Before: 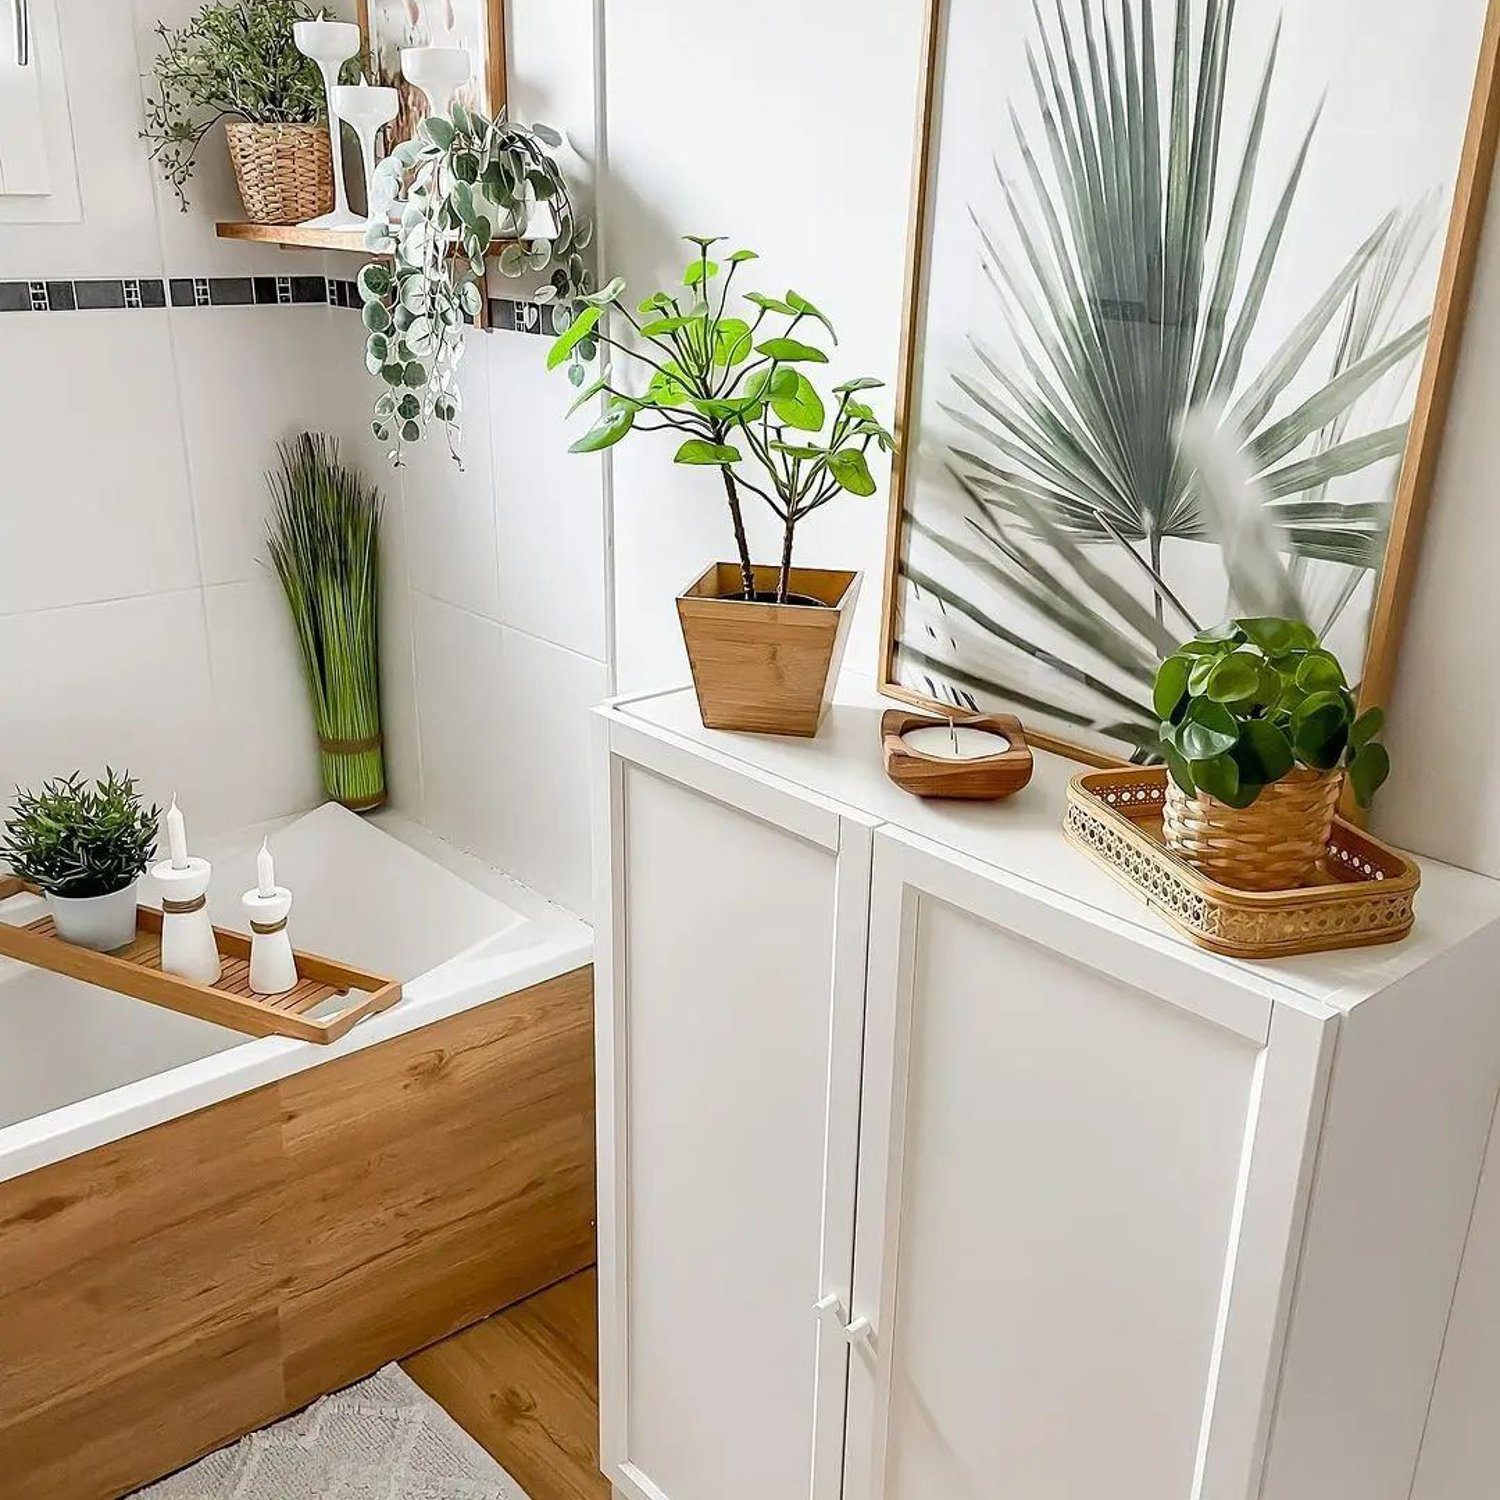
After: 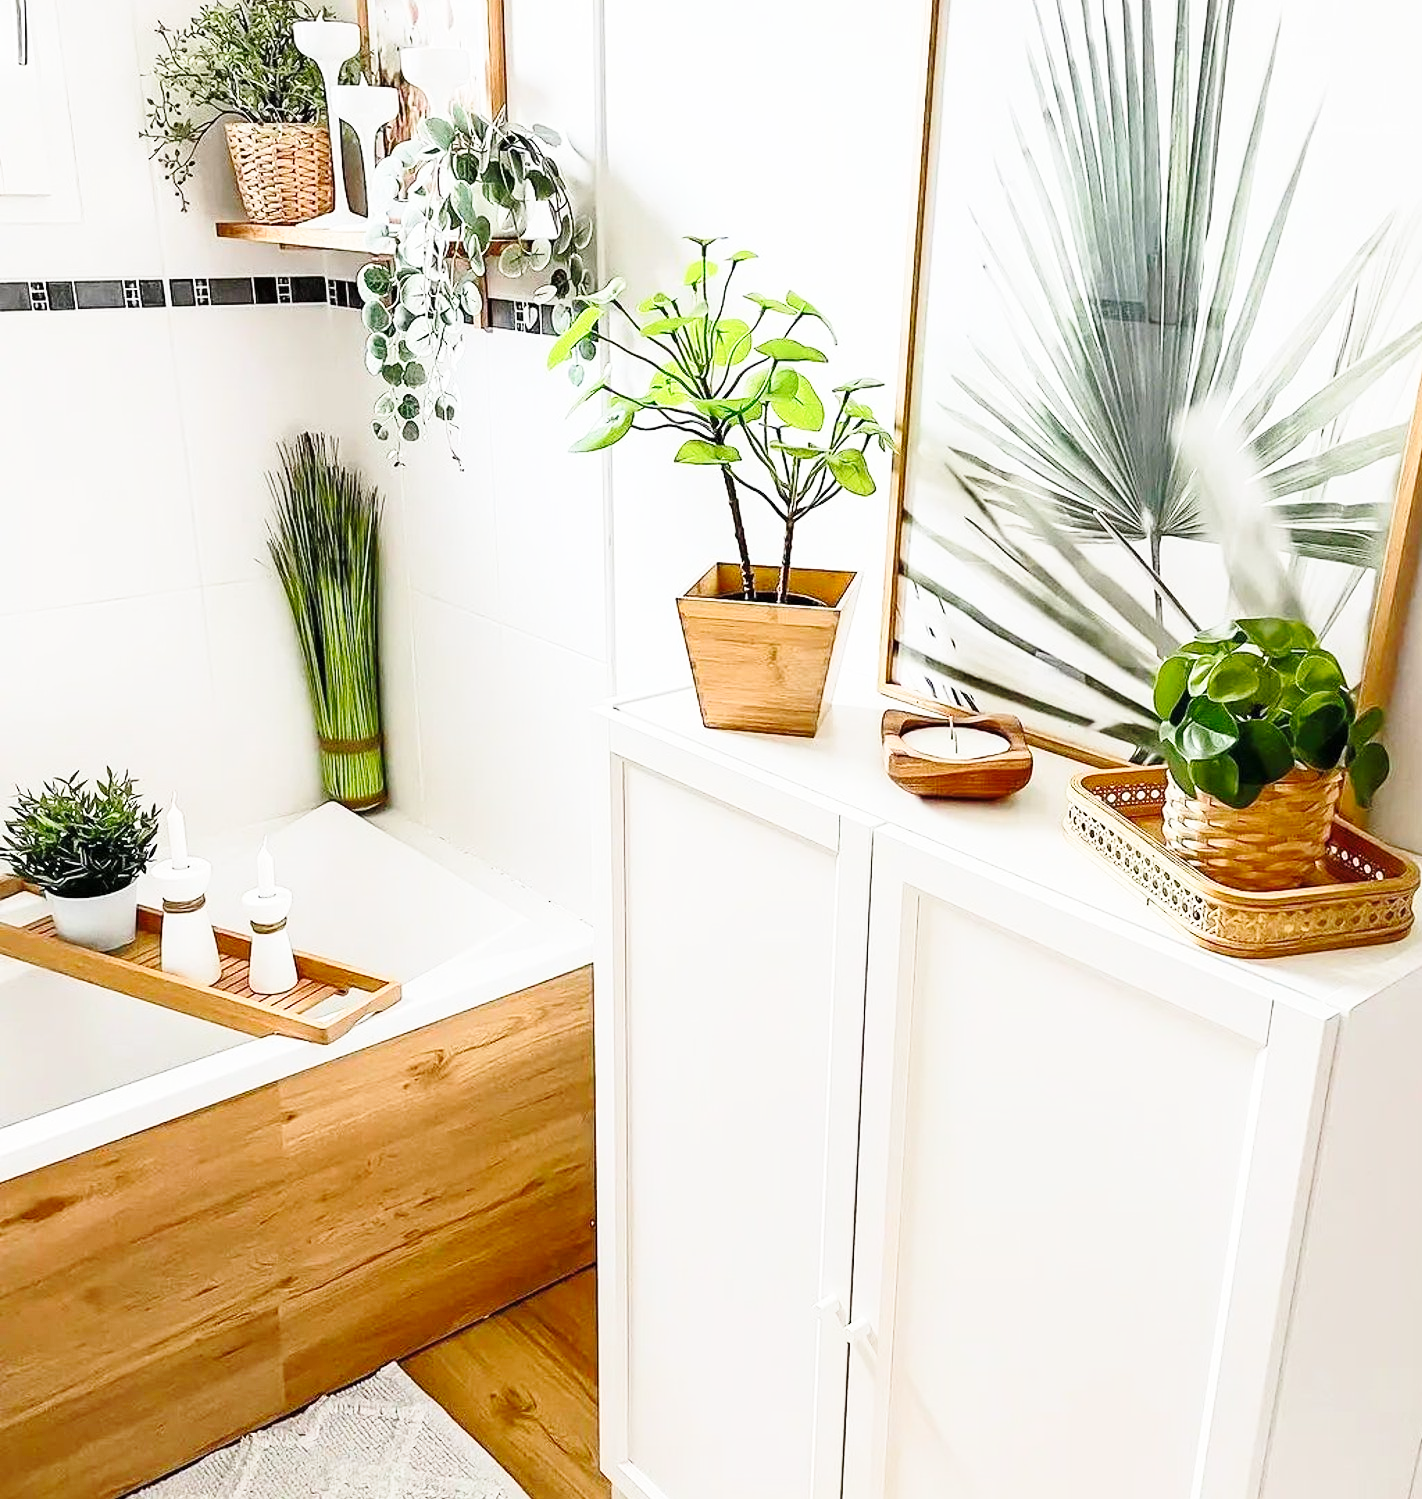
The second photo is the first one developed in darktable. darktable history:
crop and rotate: right 5.167%
shadows and highlights: shadows 0, highlights 40
base curve: curves: ch0 [(0, 0) (0.028, 0.03) (0.121, 0.232) (0.46, 0.748) (0.859, 0.968) (1, 1)], preserve colors none
